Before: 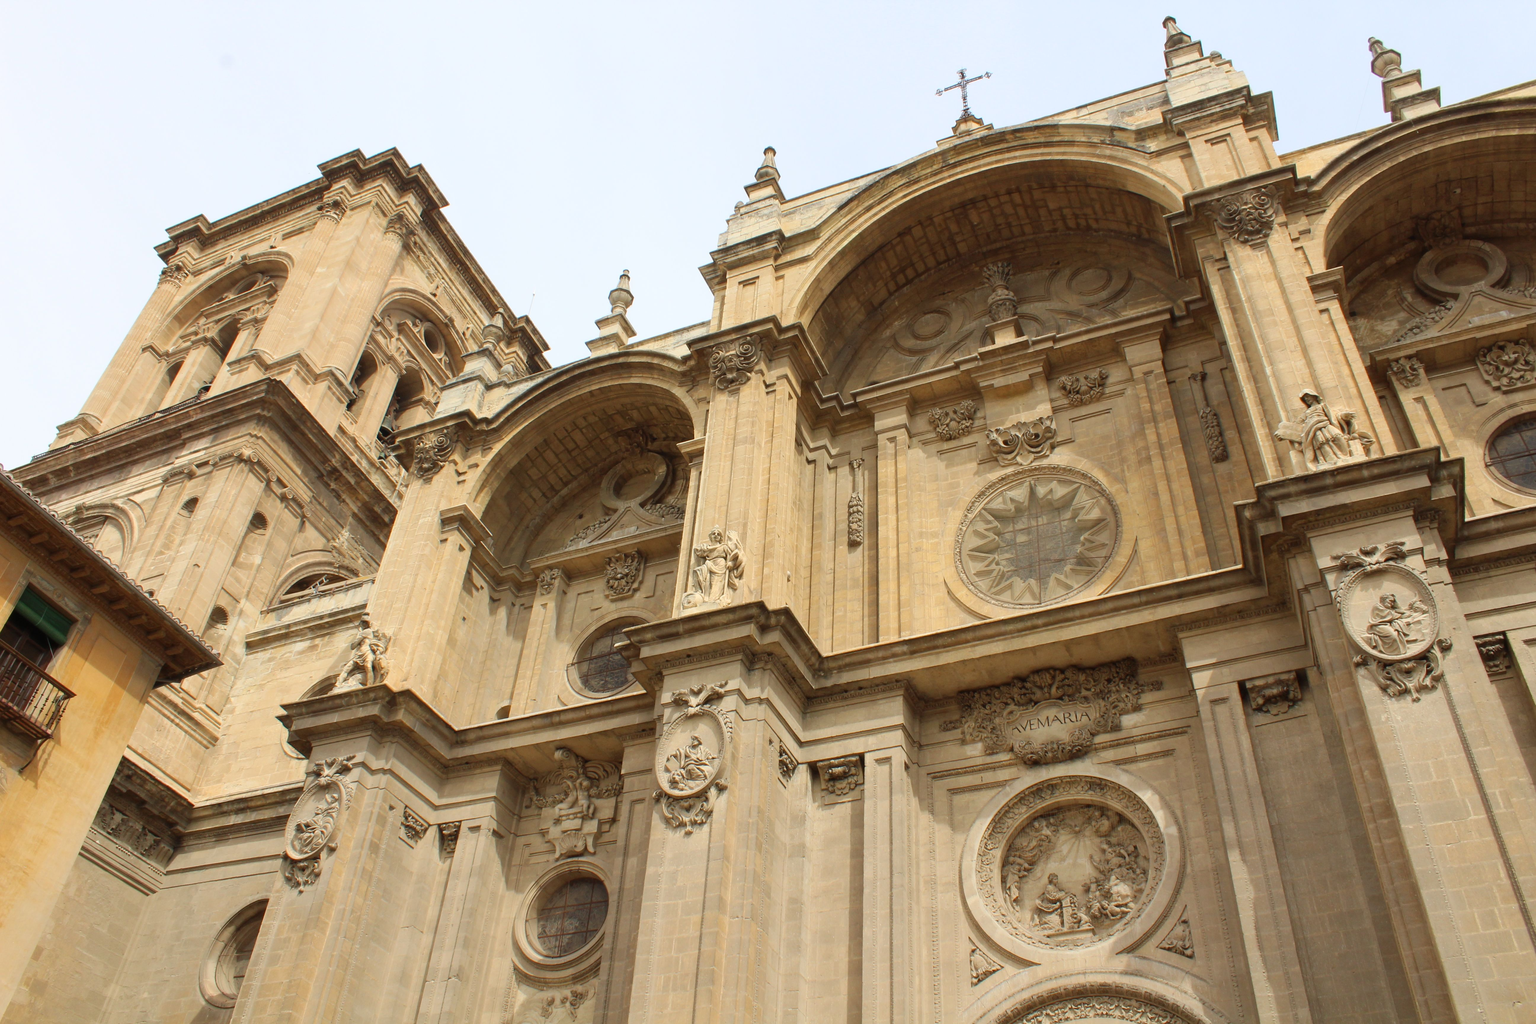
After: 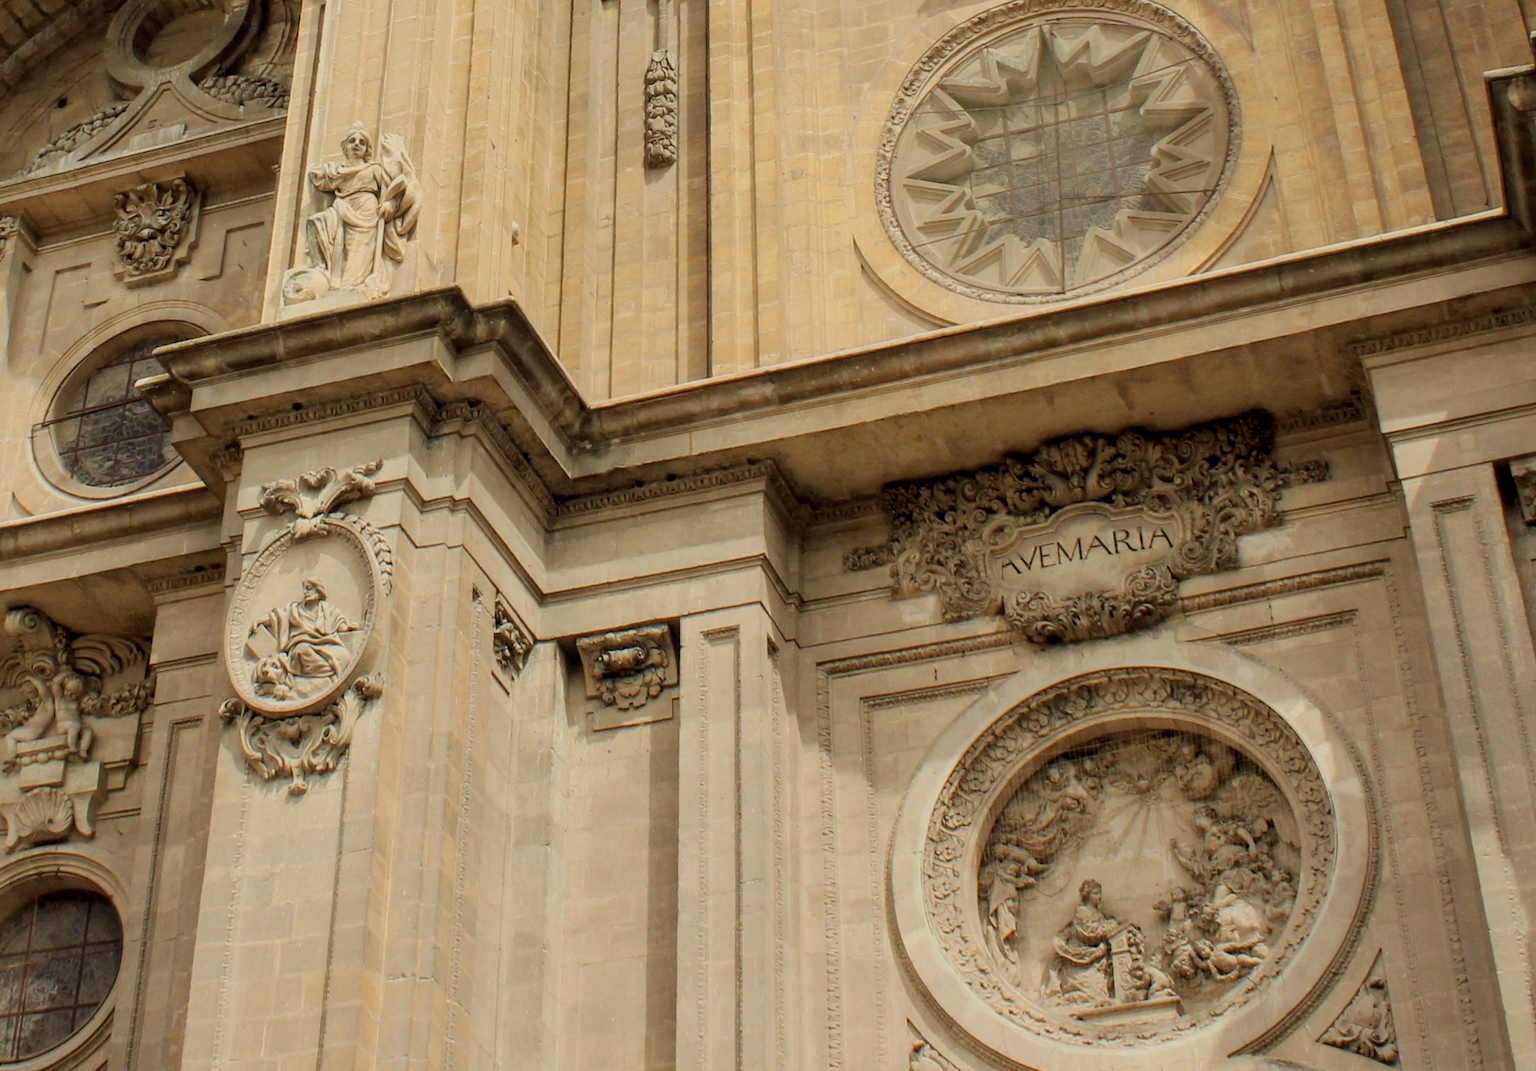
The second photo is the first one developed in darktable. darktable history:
local contrast: on, module defaults
crop: left 35.973%, top 45.844%, right 18.111%, bottom 6.098%
filmic rgb: black relative exposure -7.65 EV, white relative exposure 4.56 EV, hardness 3.61, color science v6 (2022)
